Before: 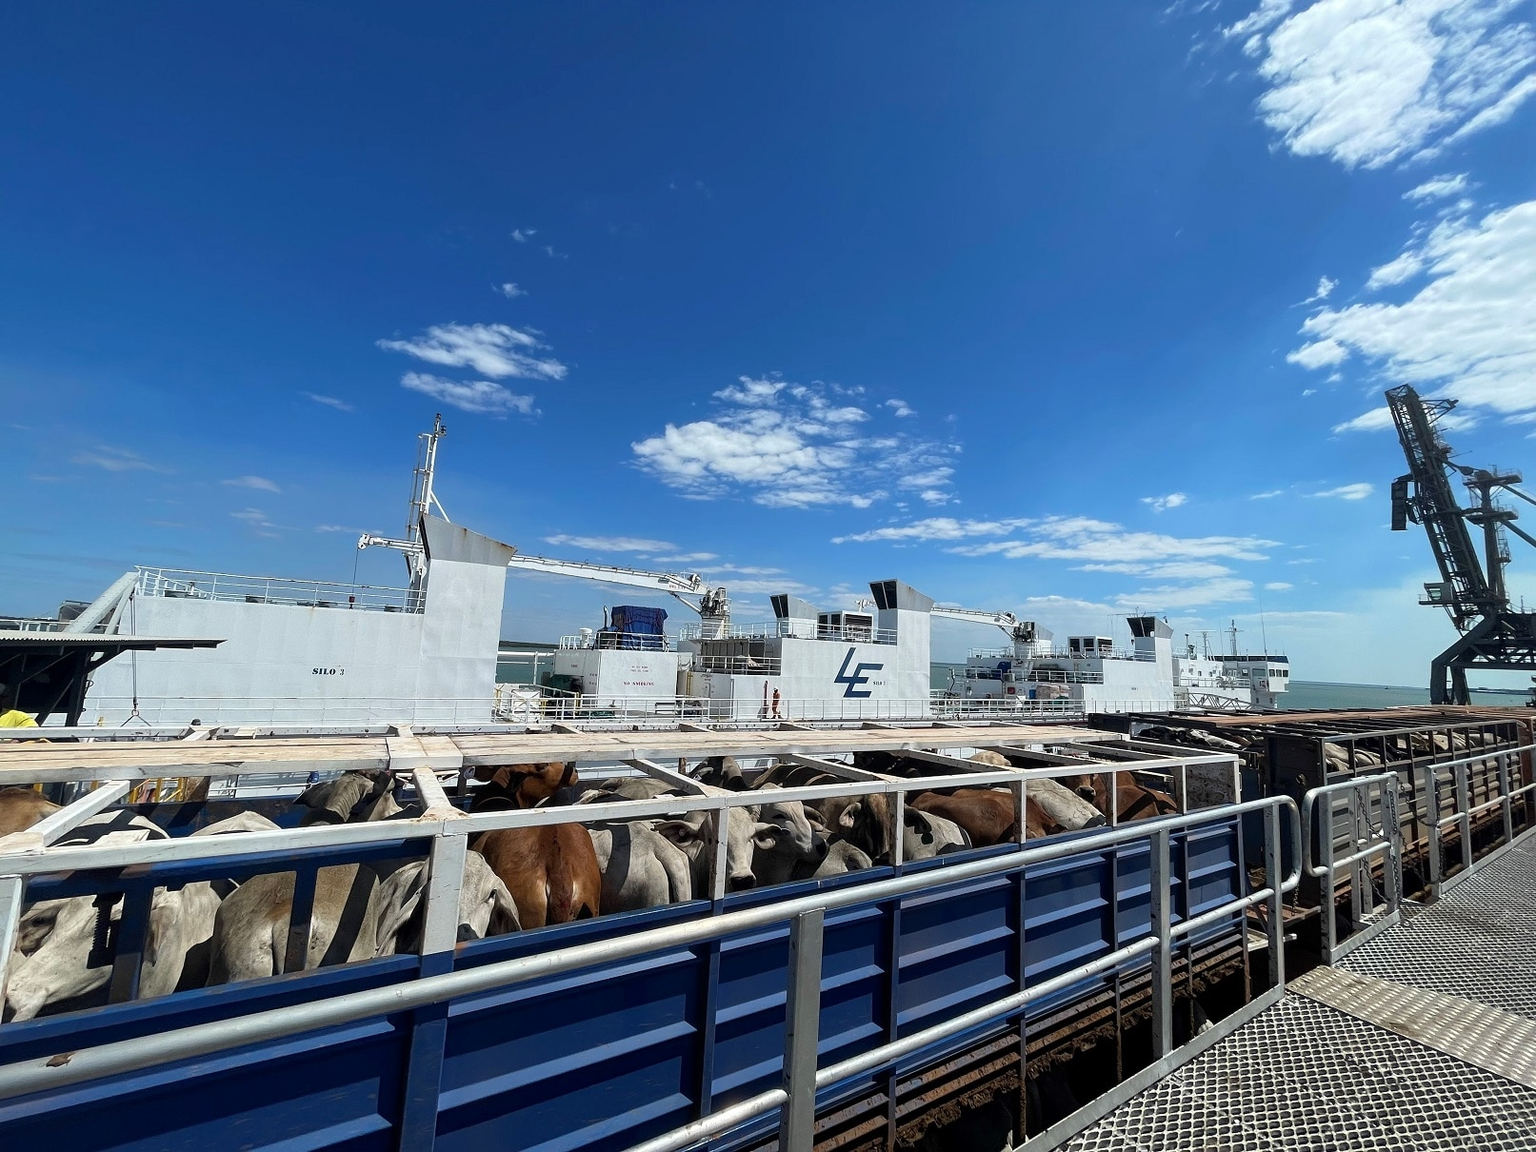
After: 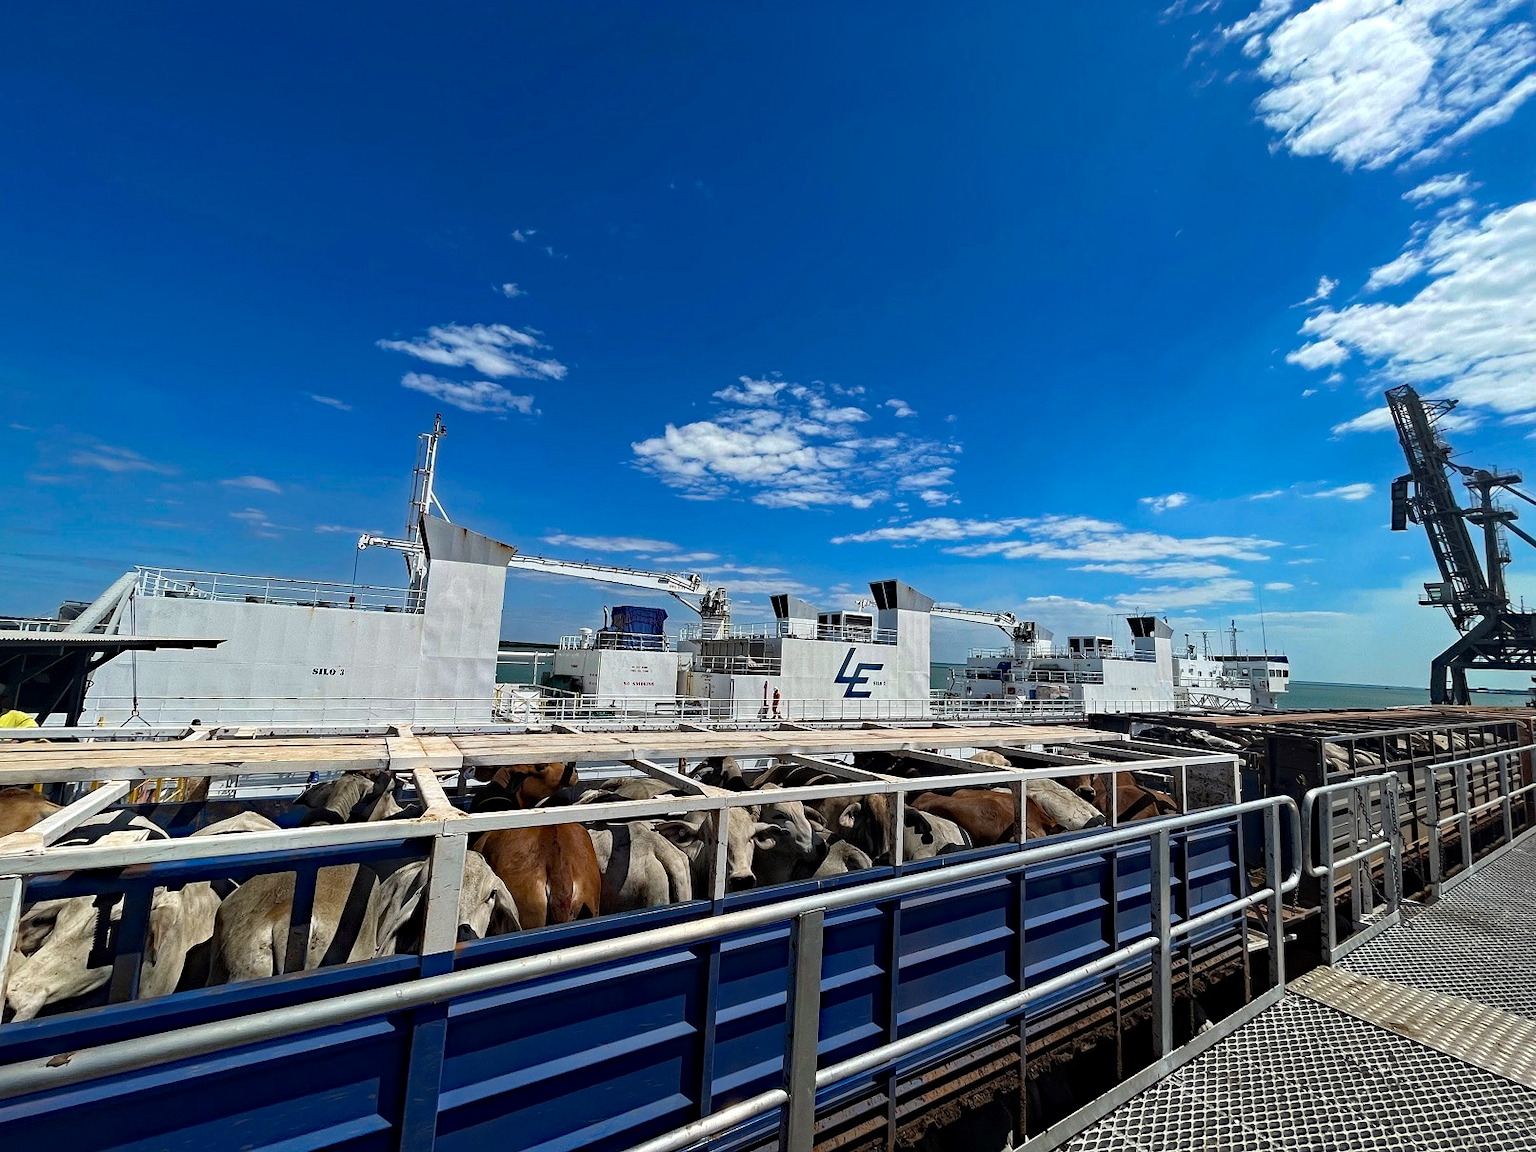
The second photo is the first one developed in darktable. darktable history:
haze removal: strength 0.508, distance 0.427, compatibility mode true, adaptive false
